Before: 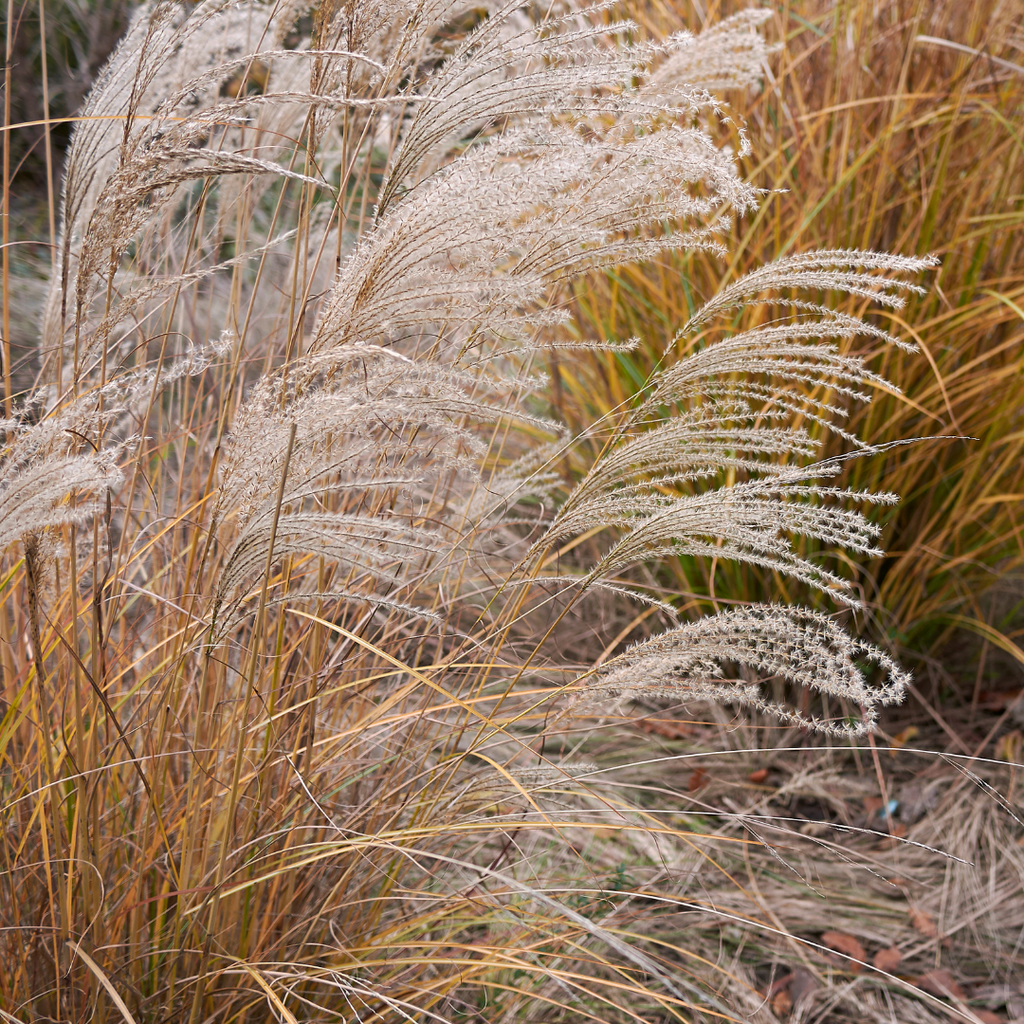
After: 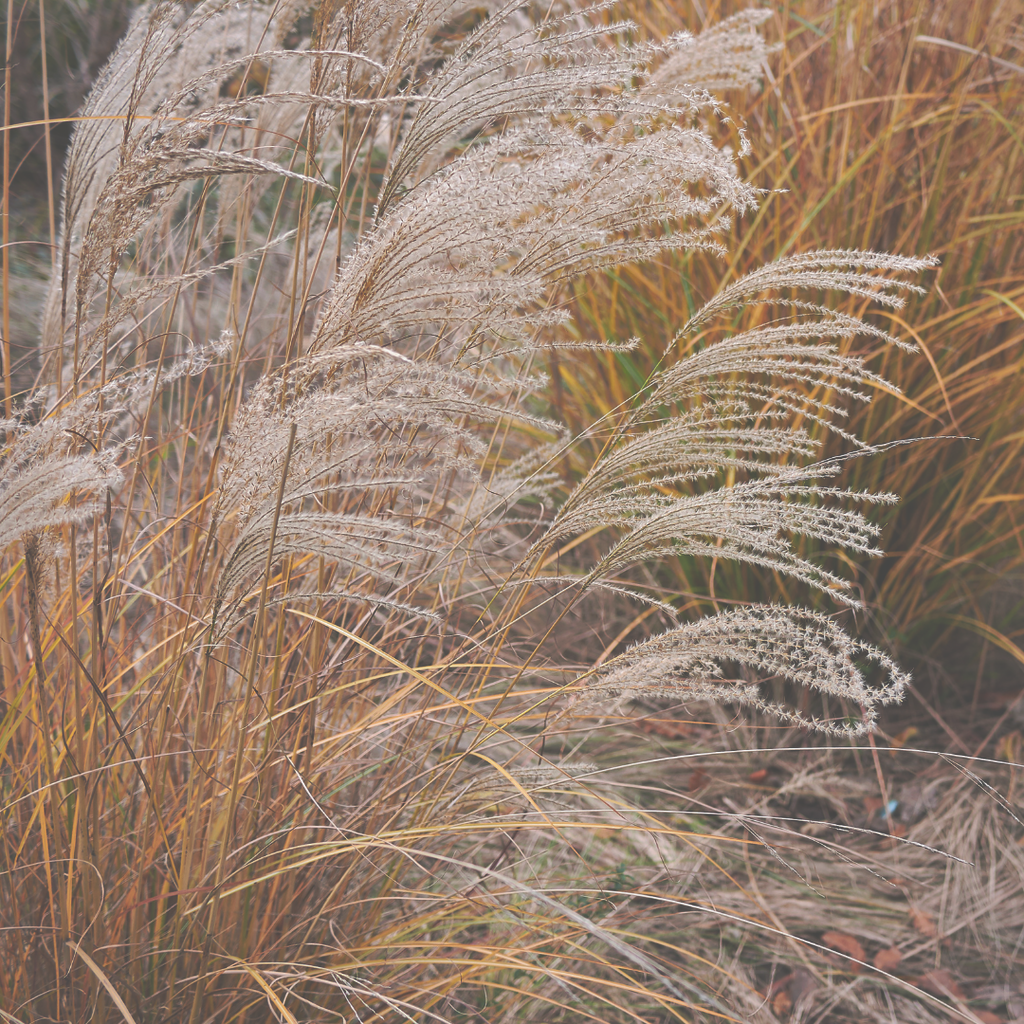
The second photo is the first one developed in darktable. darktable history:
exposure: black level correction -0.062, exposure -0.049 EV, compensate highlight preservation false
shadows and highlights: shadows 39.88, highlights -59.77
tone curve: curves: ch0 [(0, 0) (0.003, 0.003) (0.011, 0.015) (0.025, 0.031) (0.044, 0.056) (0.069, 0.083) (0.1, 0.113) (0.136, 0.145) (0.177, 0.184) (0.224, 0.225) (0.277, 0.275) (0.335, 0.327) (0.399, 0.385) (0.468, 0.447) (0.543, 0.528) (0.623, 0.611) (0.709, 0.703) (0.801, 0.802) (0.898, 0.902) (1, 1)], preserve colors none
